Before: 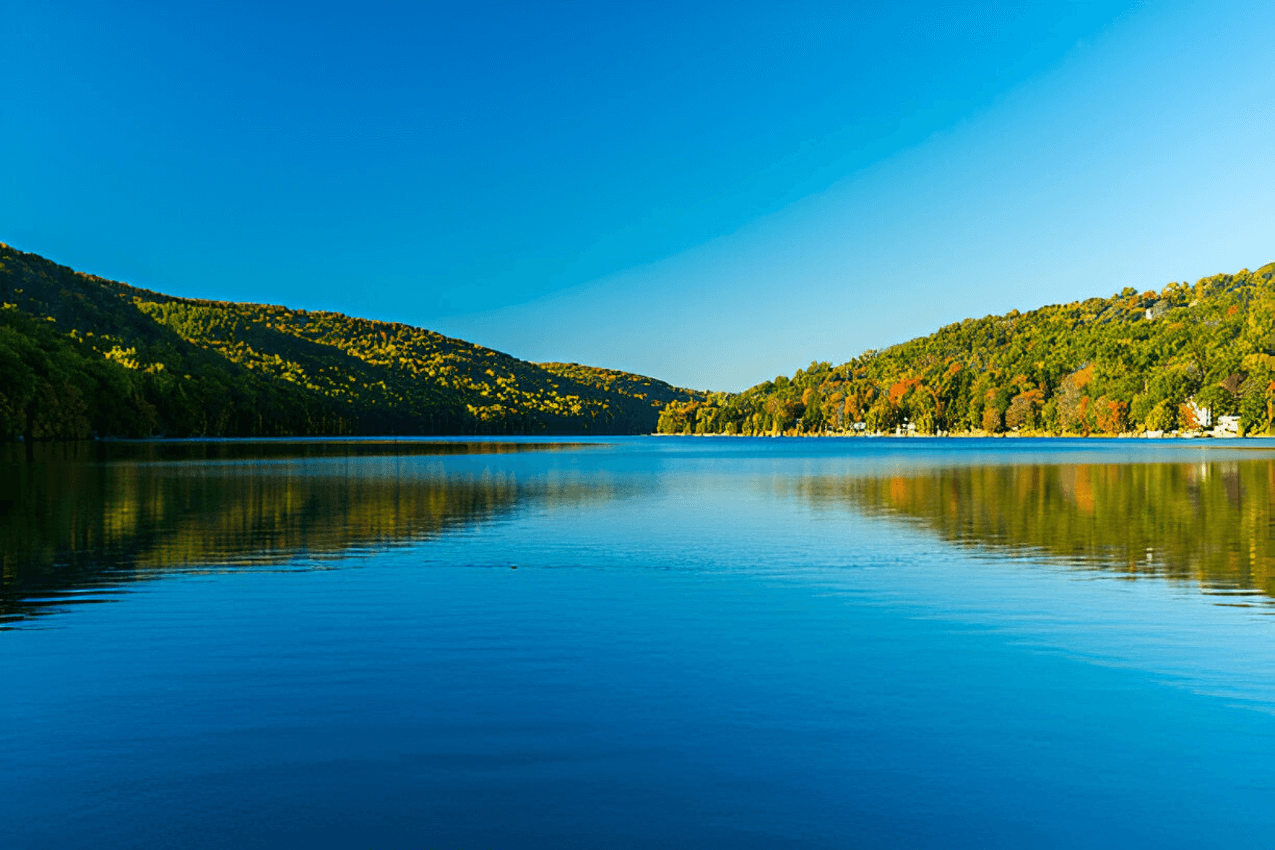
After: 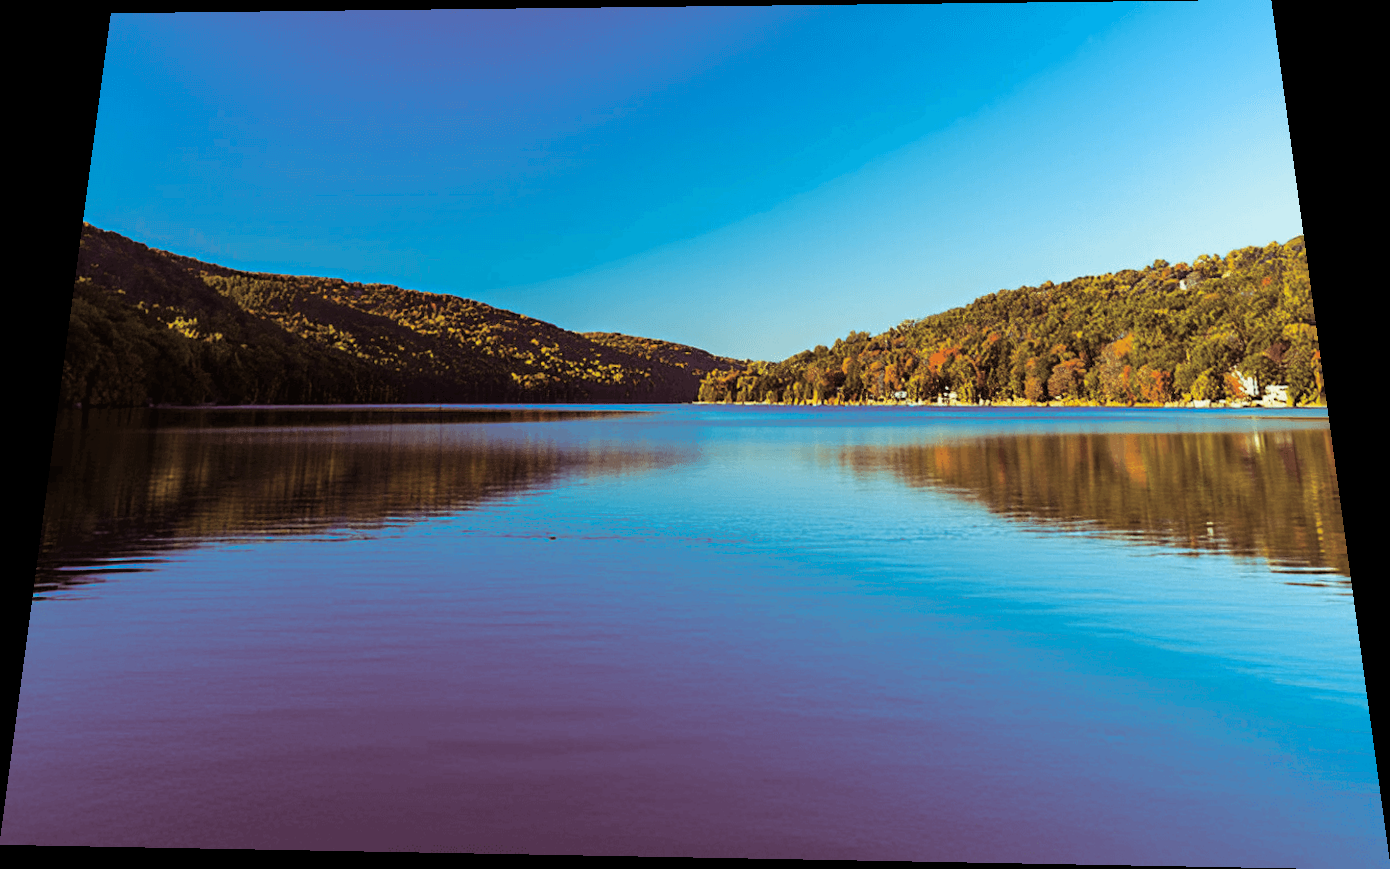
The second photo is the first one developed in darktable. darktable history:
rotate and perspective: rotation 0.128°, lens shift (vertical) -0.181, lens shift (horizontal) -0.044, shear 0.001, automatic cropping off
split-toning: shadows › hue 360°
